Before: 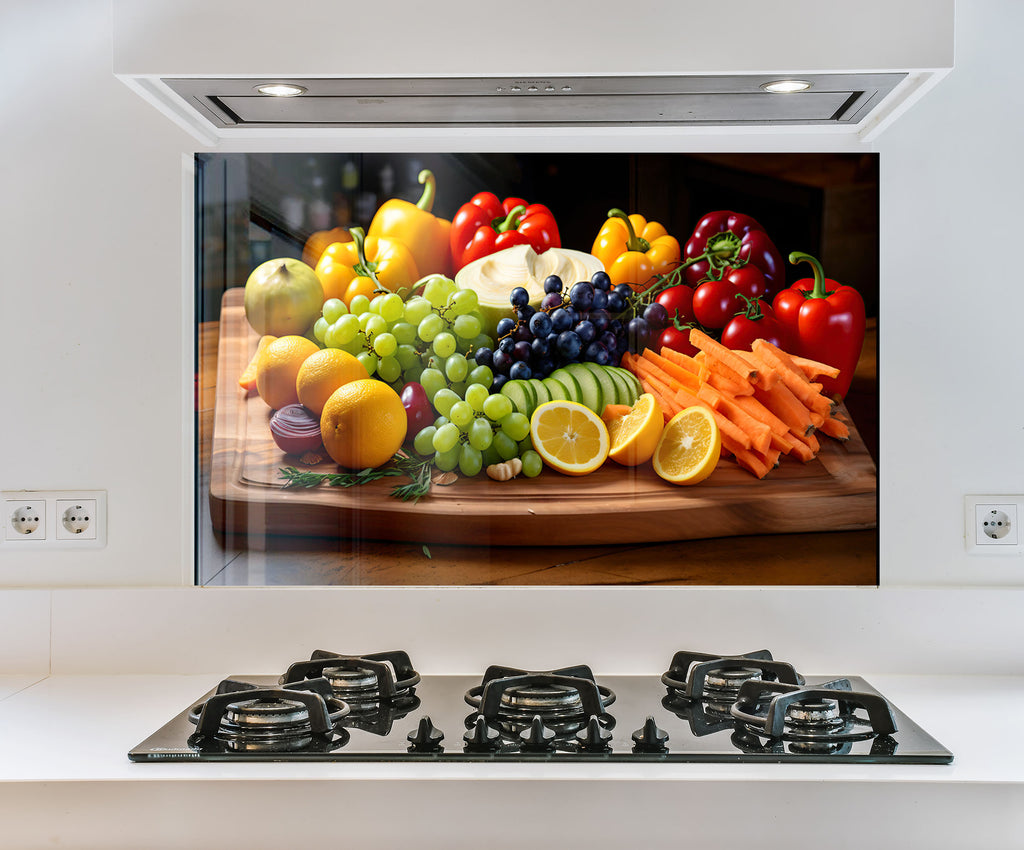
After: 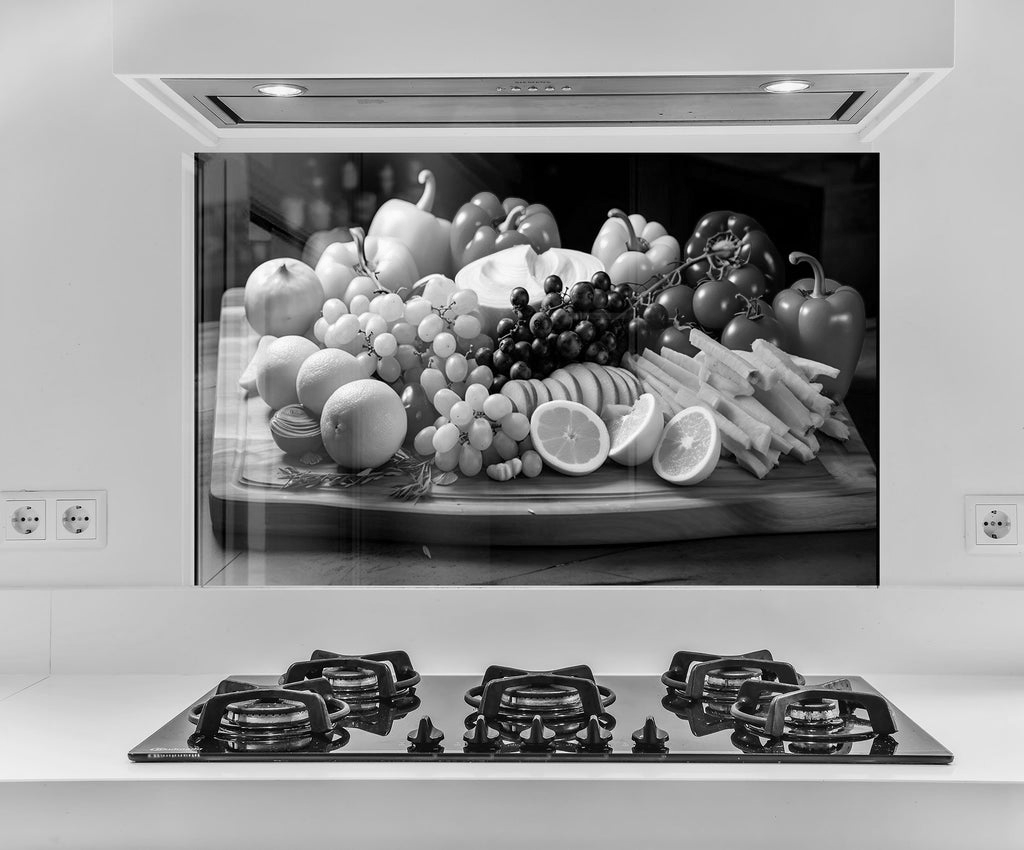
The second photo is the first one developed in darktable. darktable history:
monochrome: a 32, b 64, size 2.3
color balance rgb: perceptual saturation grading › global saturation 20%, perceptual saturation grading › highlights -50%, perceptual saturation grading › shadows 30%
